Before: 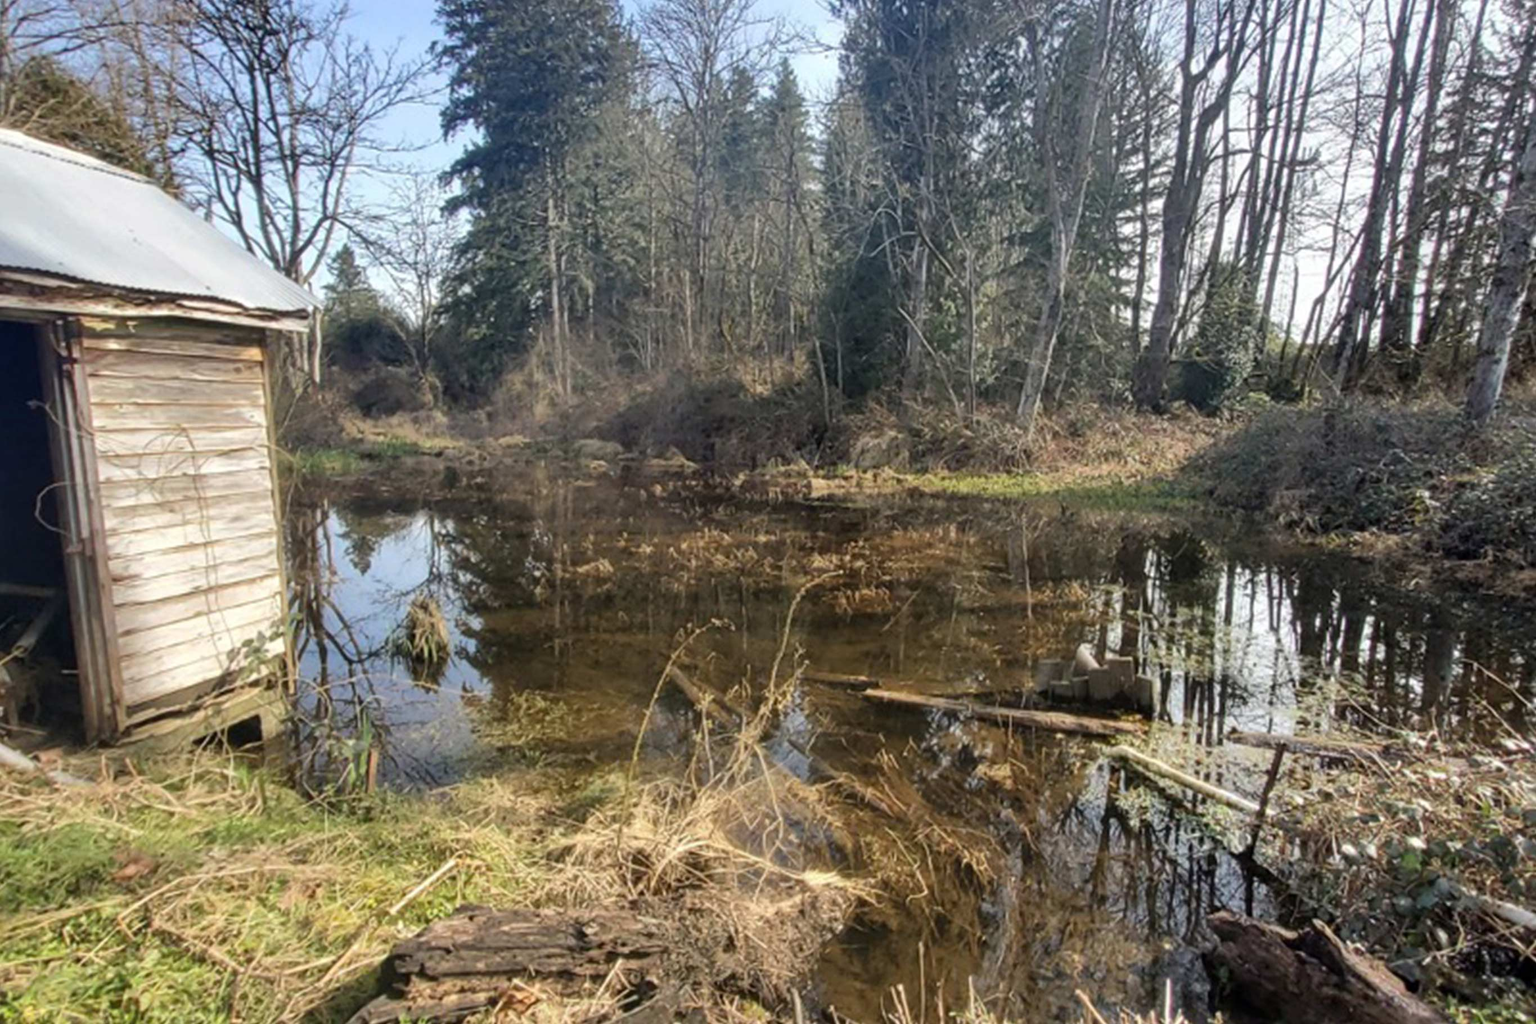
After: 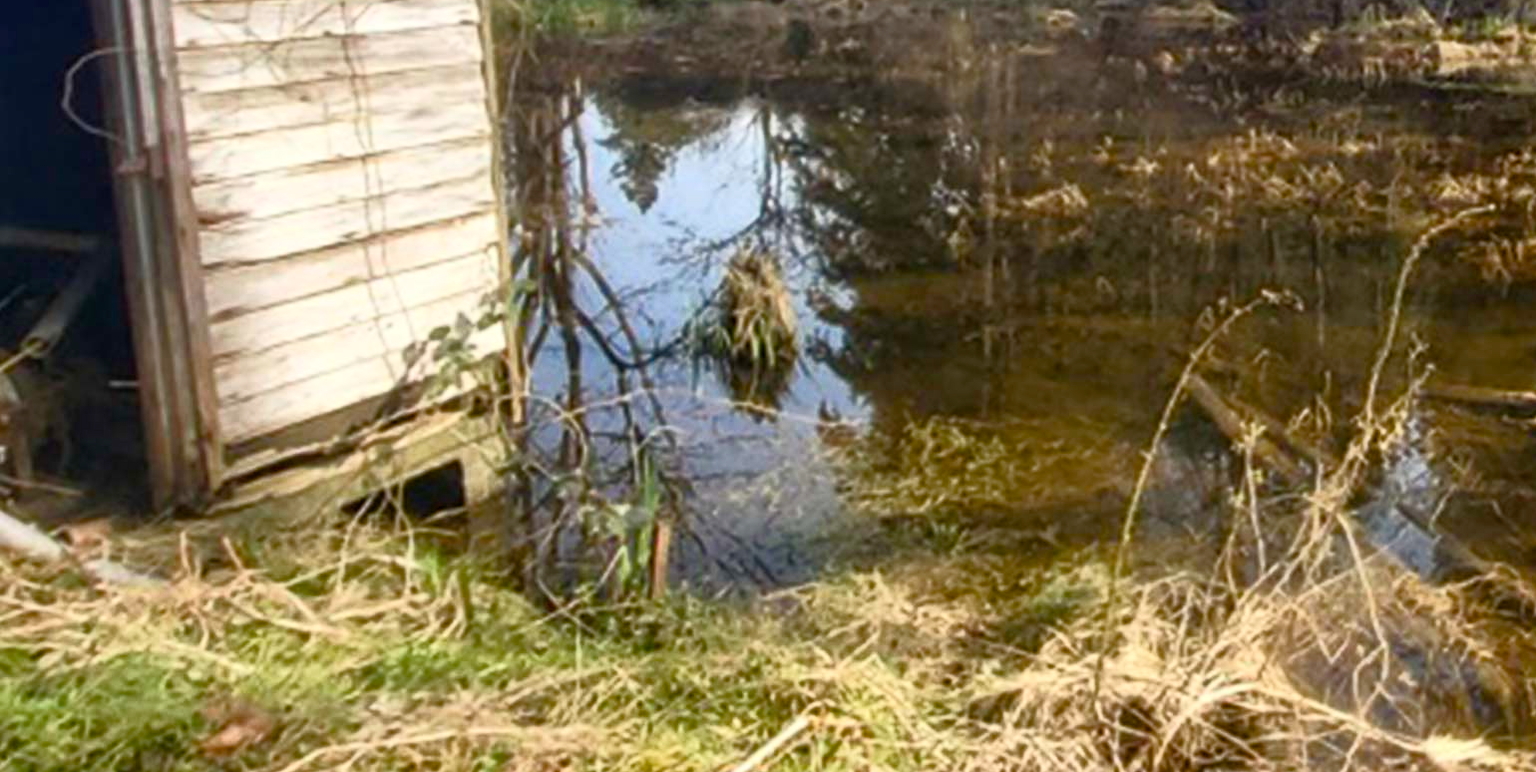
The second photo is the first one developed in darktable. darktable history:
crop: top 44.483%, right 43.593%, bottom 12.892%
base curve: curves: ch0 [(0, 0) (0.257, 0.25) (0.482, 0.586) (0.757, 0.871) (1, 1)]
color balance rgb: perceptual saturation grading › global saturation 20%, perceptual saturation grading › highlights -25%, perceptual saturation grading › shadows 50%
